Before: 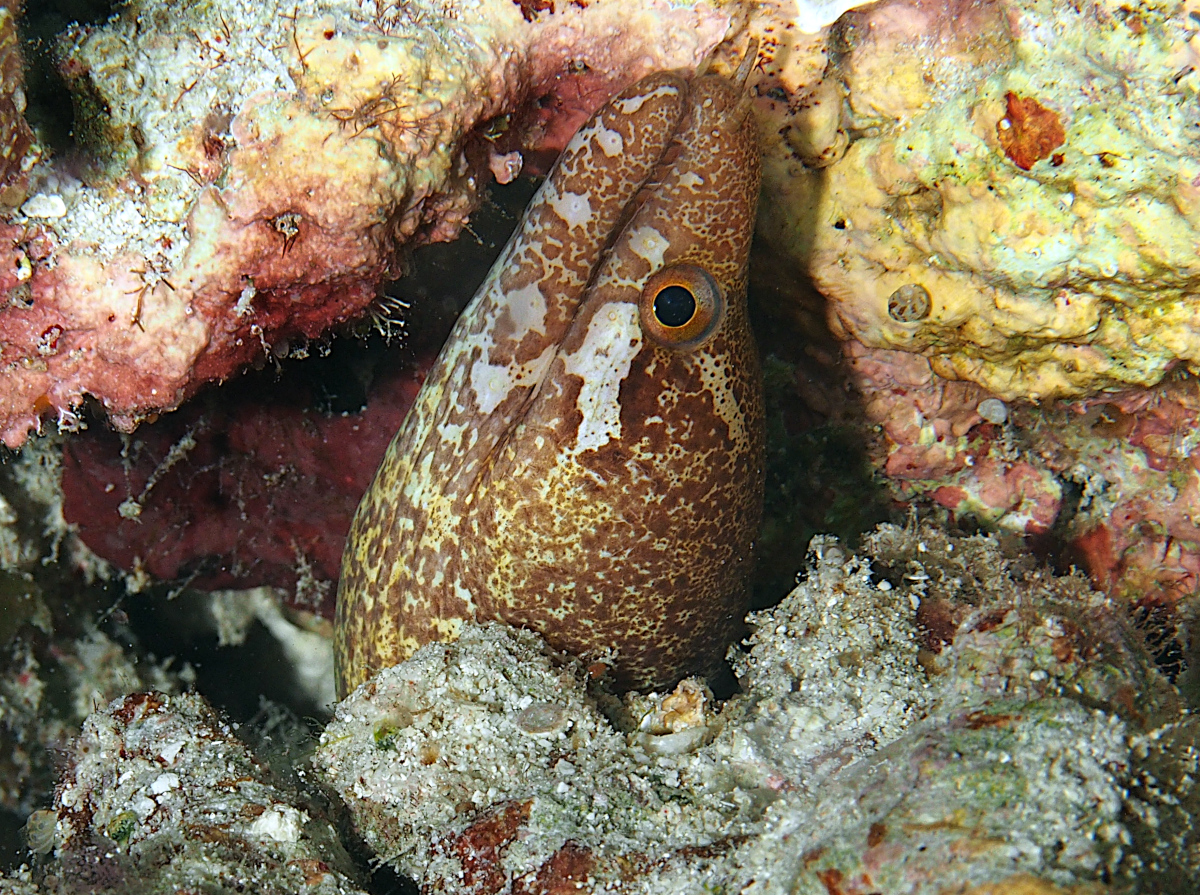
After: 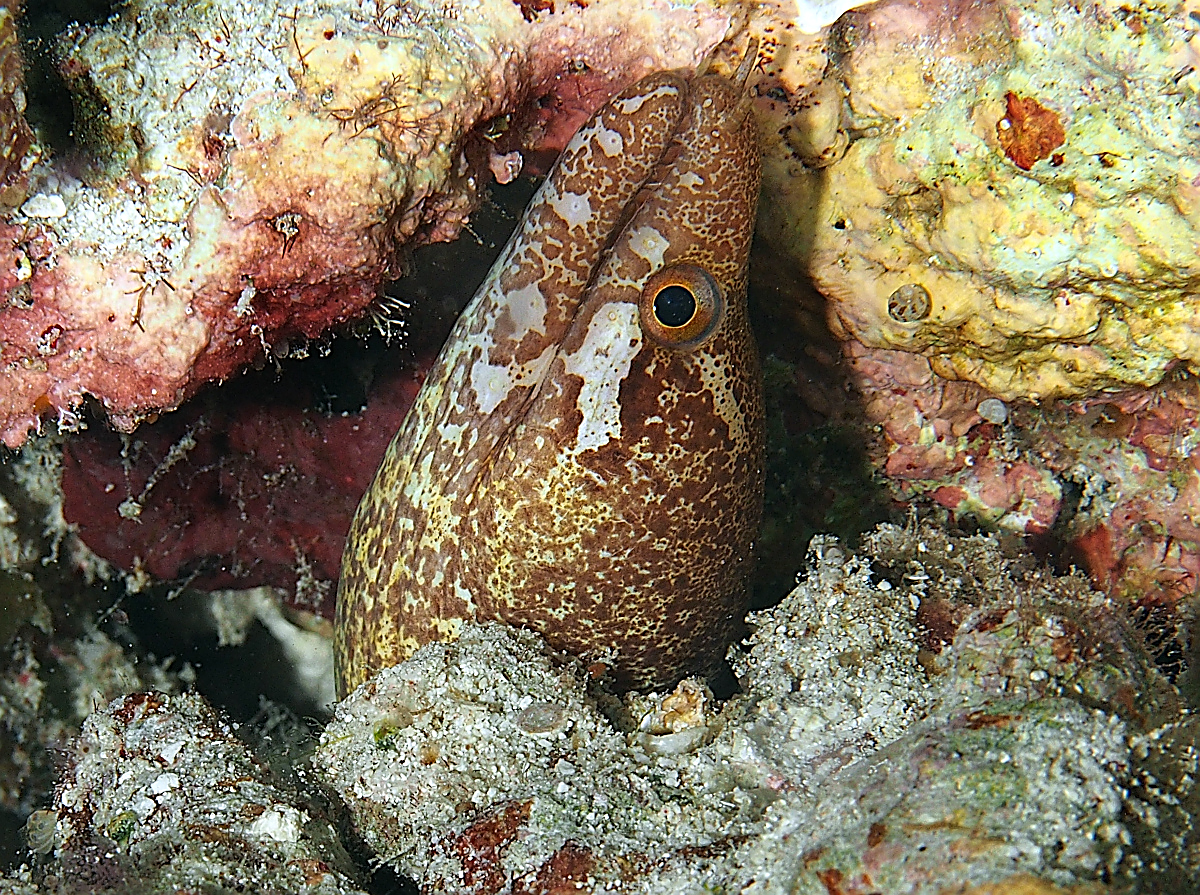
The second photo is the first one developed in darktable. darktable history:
sharpen: radius 1.368, amount 1.239, threshold 0.655
